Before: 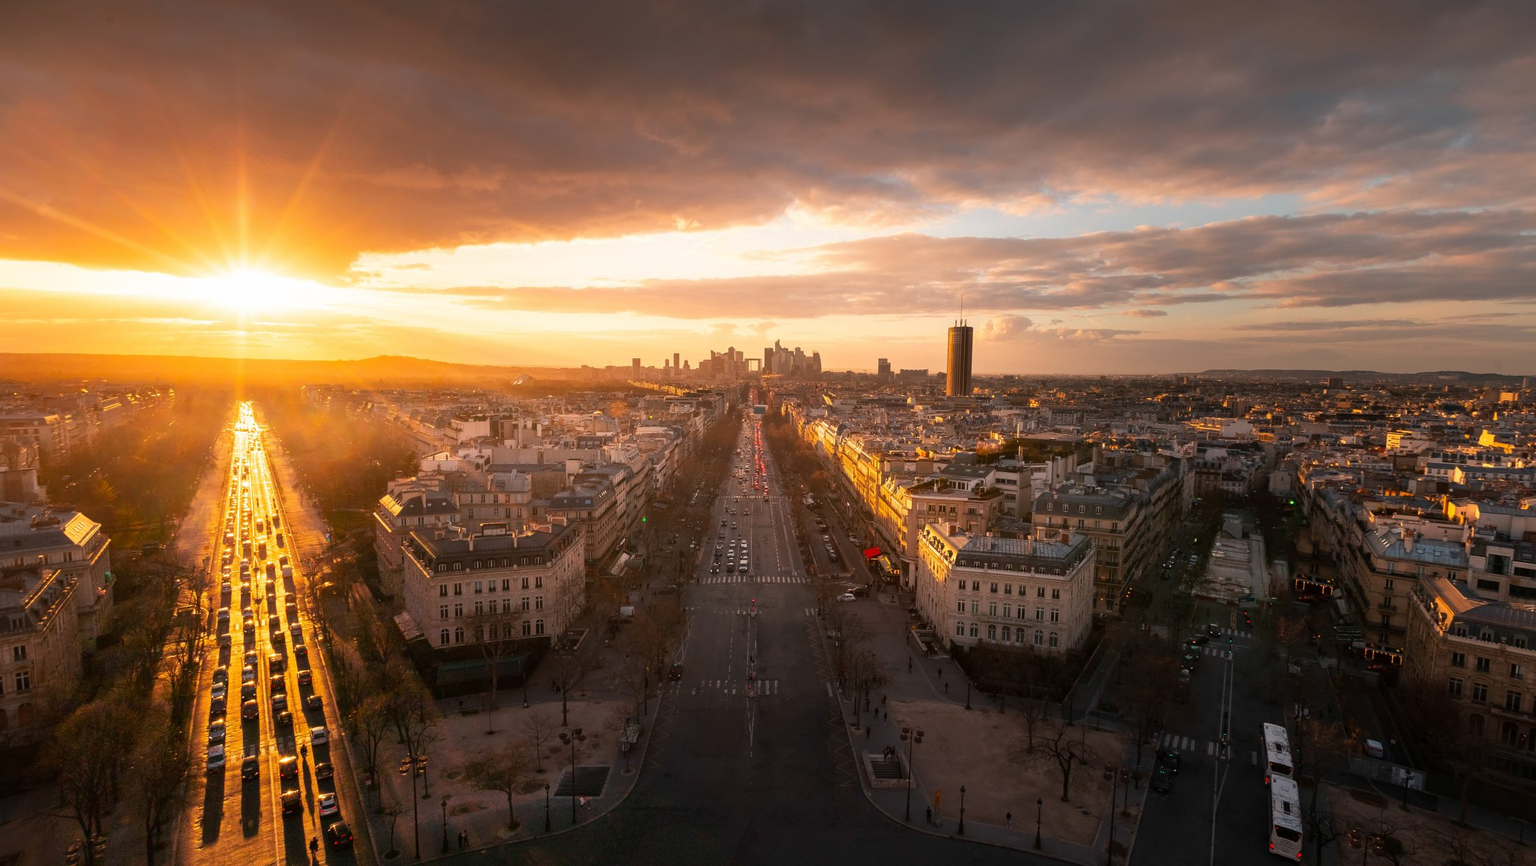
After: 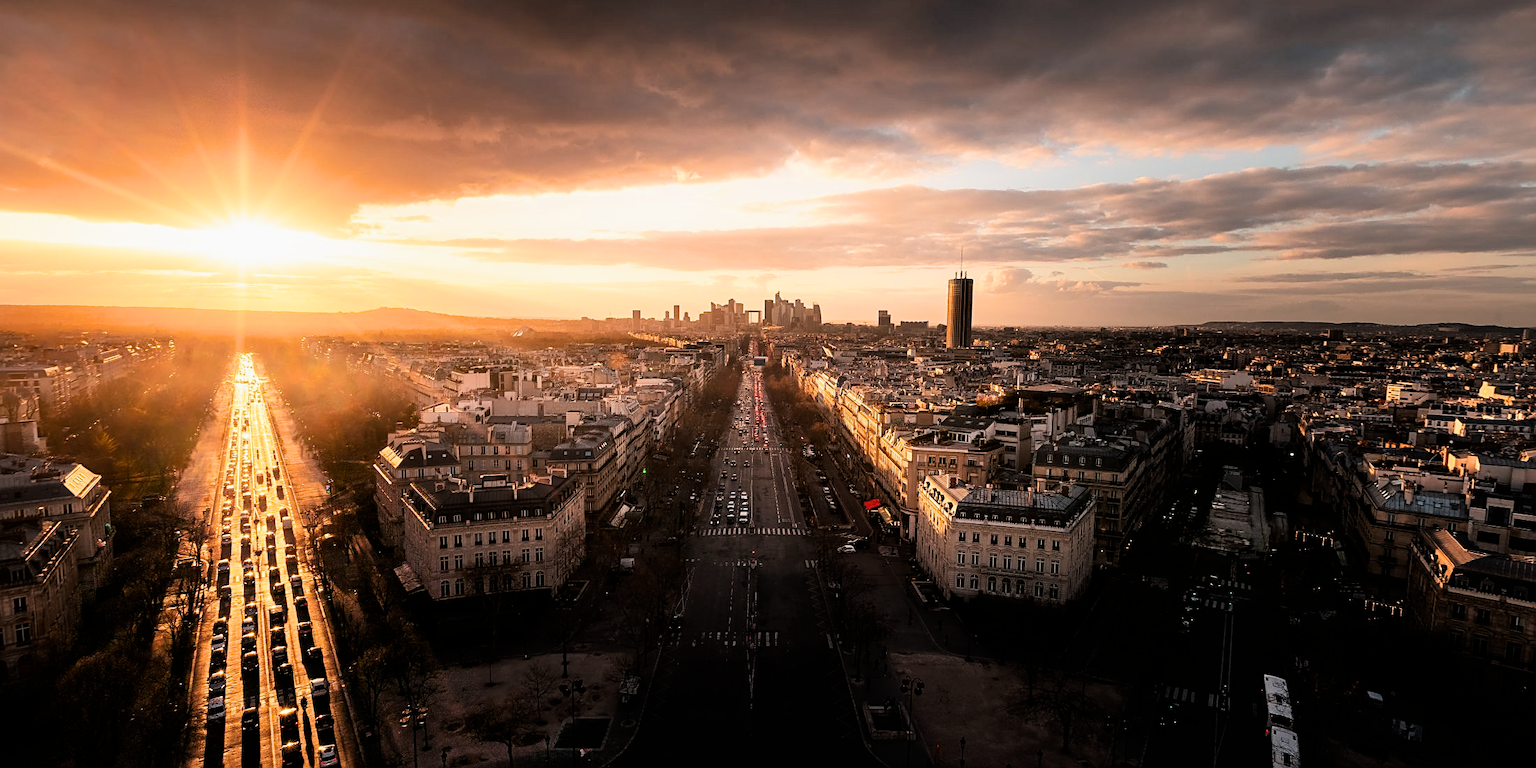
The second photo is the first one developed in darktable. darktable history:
sharpen: on, module defaults
crop and rotate: top 5.609%, bottom 5.609%
filmic rgb: black relative exposure -5.42 EV, white relative exposure 2.85 EV, dynamic range scaling -37.73%, hardness 4, contrast 1.605, highlights saturation mix -0.93%
